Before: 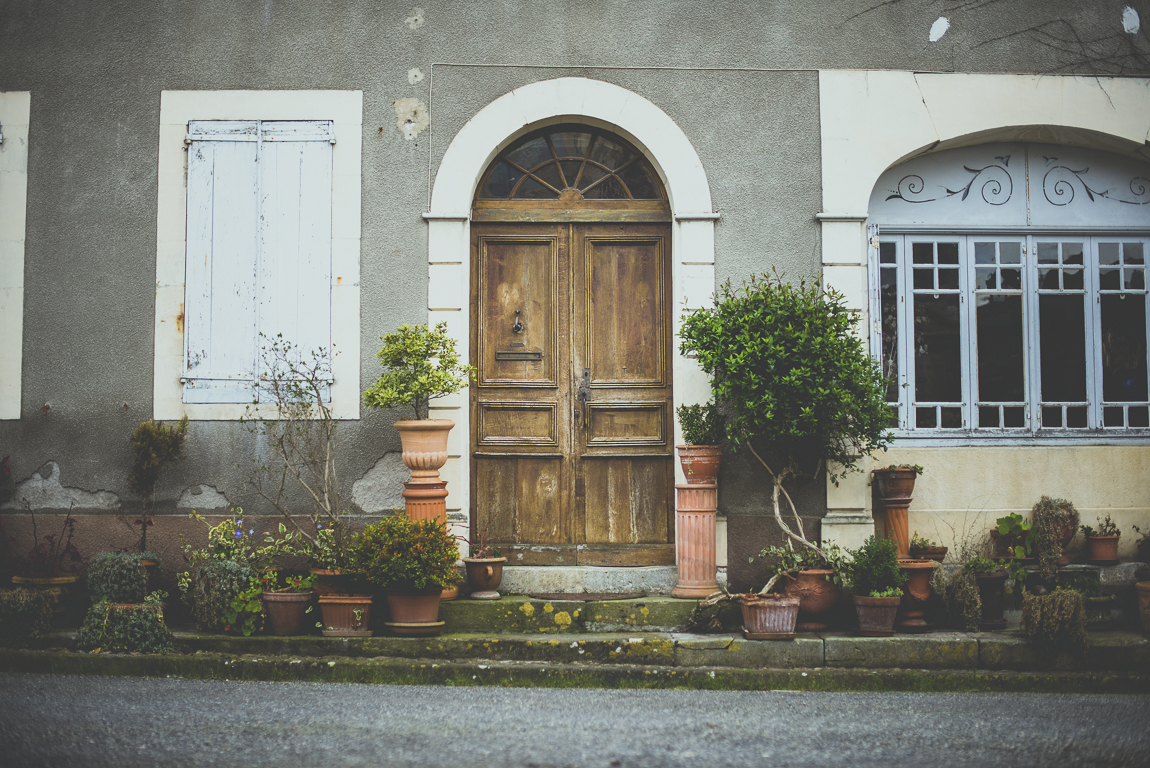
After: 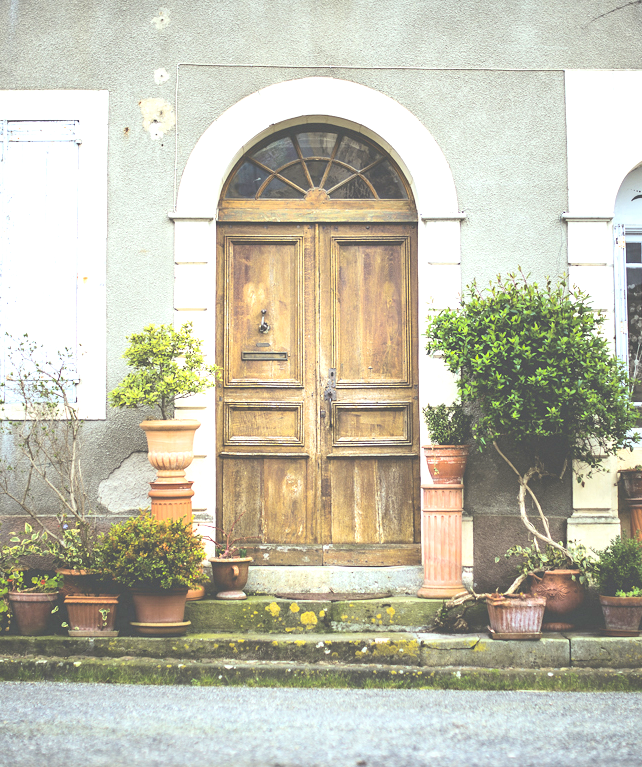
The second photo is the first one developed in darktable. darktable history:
crop: left 22.113%, right 22.03%, bottom 0.003%
tone curve: curves: ch0 [(0, 0) (0.004, 0.001) (0.133, 0.16) (0.325, 0.399) (0.475, 0.588) (0.832, 0.903) (1, 1)], color space Lab, independent channels, preserve colors none
exposure: black level correction 0.01, exposure 1 EV, compensate exposure bias true, compensate highlight preservation false
